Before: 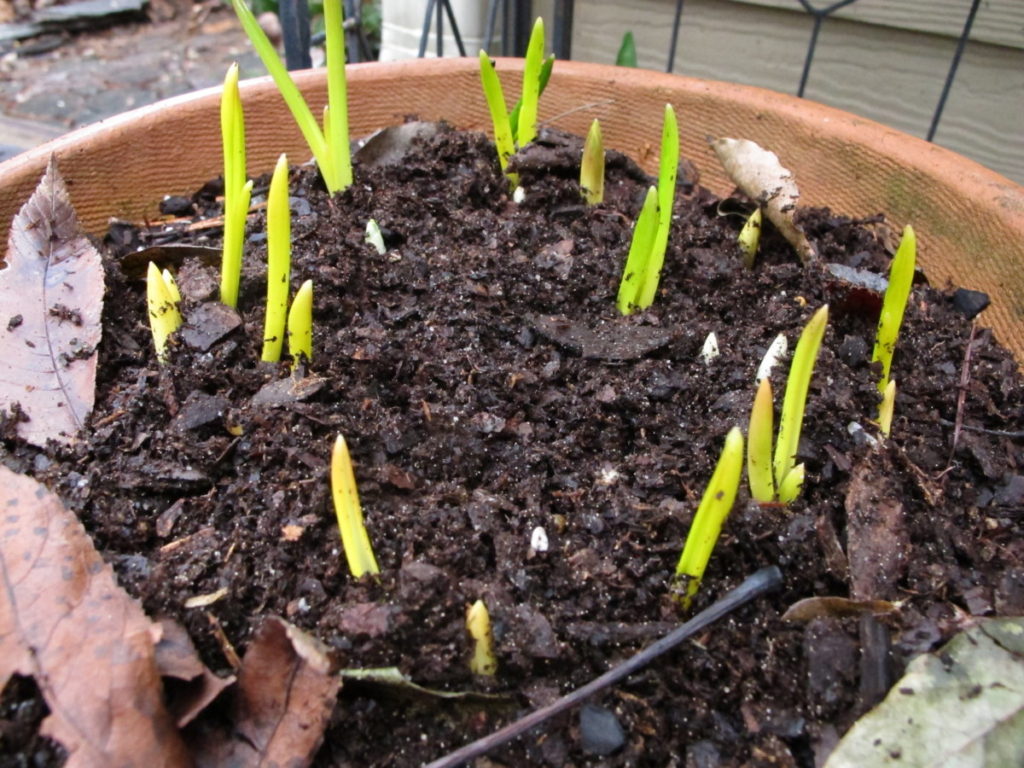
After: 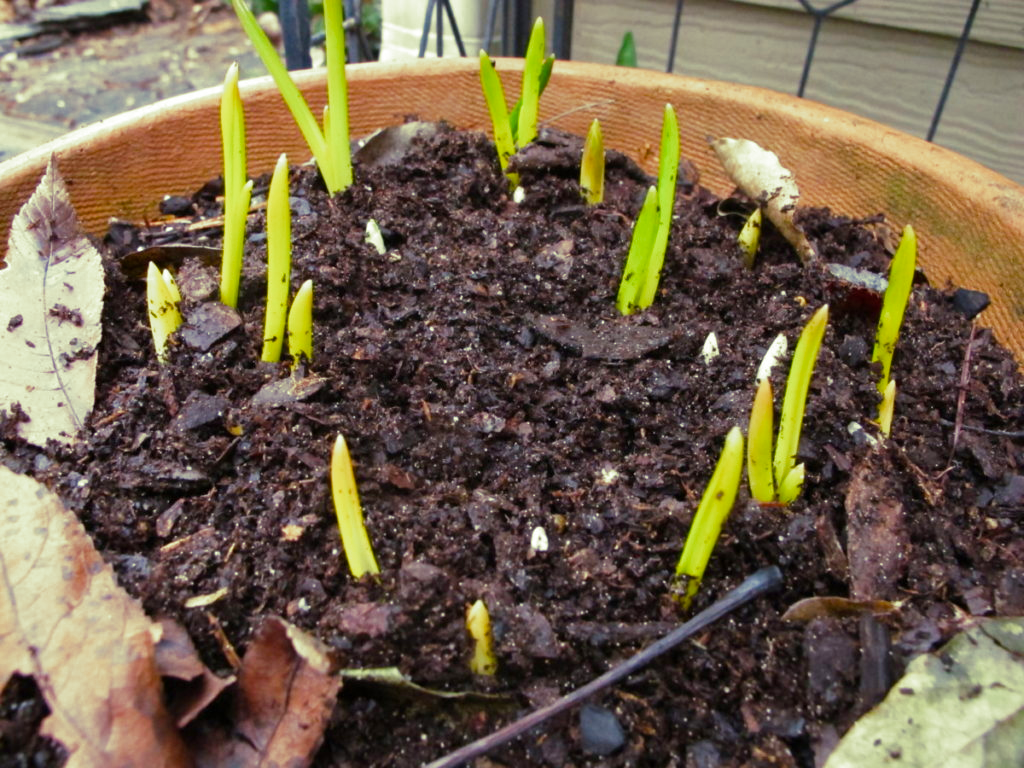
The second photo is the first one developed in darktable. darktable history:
color balance rgb: perceptual saturation grading › global saturation 25%, global vibrance 20%
split-toning: shadows › hue 290.82°, shadows › saturation 0.34, highlights › saturation 0.38, balance 0, compress 50%
